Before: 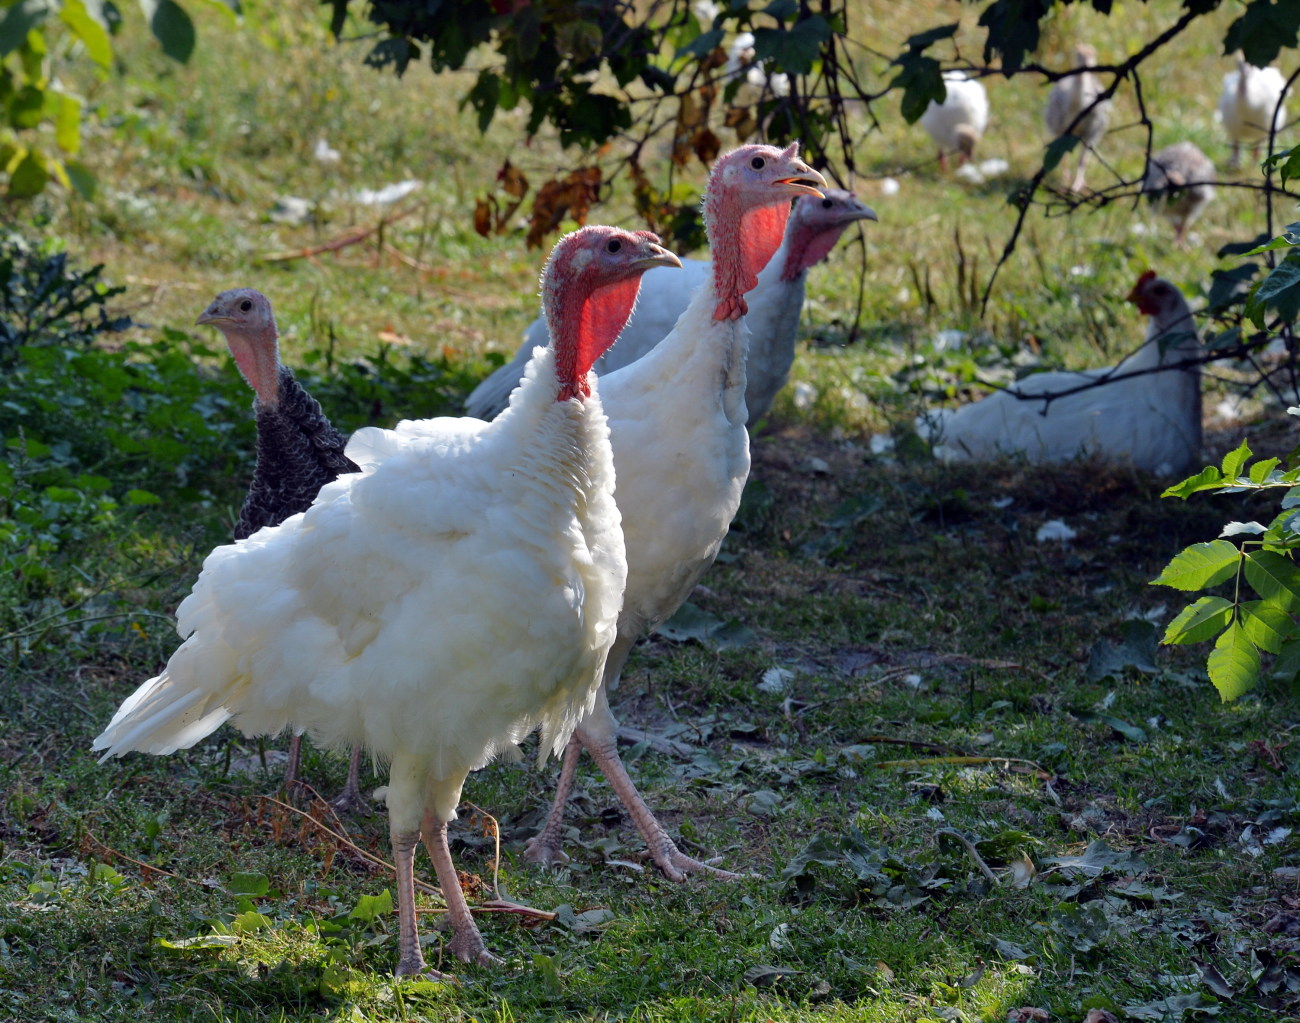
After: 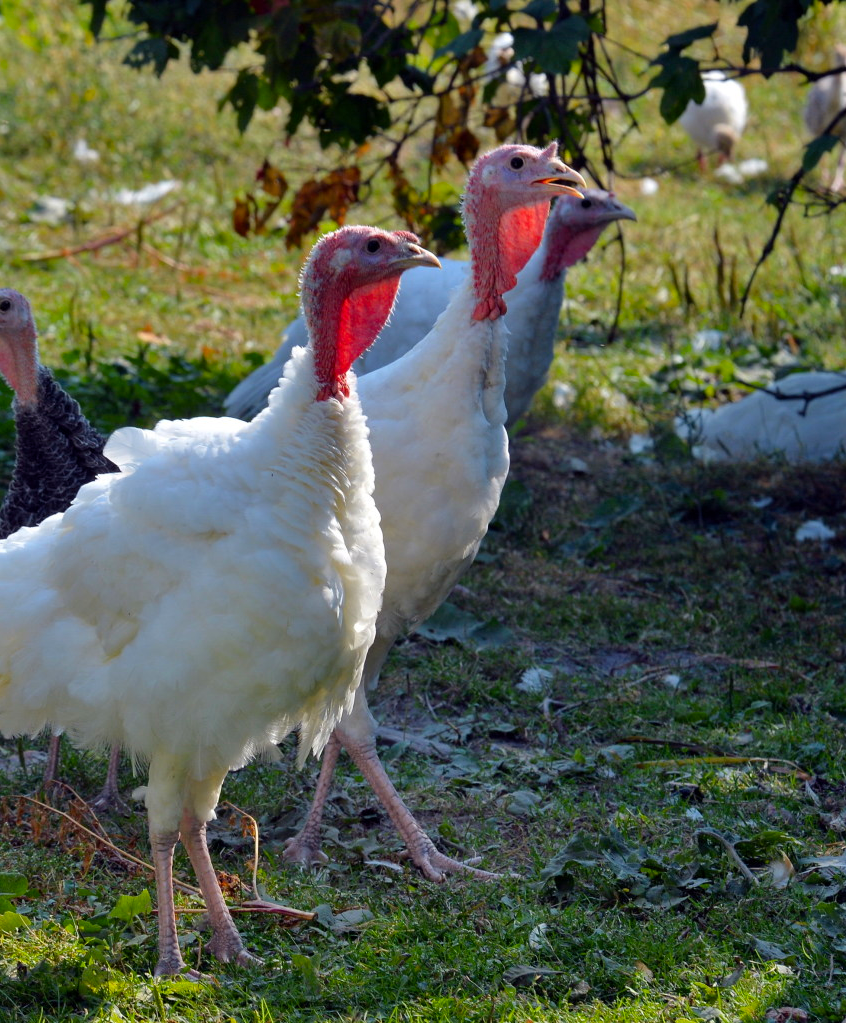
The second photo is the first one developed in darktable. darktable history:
crop and rotate: left 18.594%, right 16.275%
color balance rgb: perceptual saturation grading › global saturation 19.813%, global vibrance 9.769%
